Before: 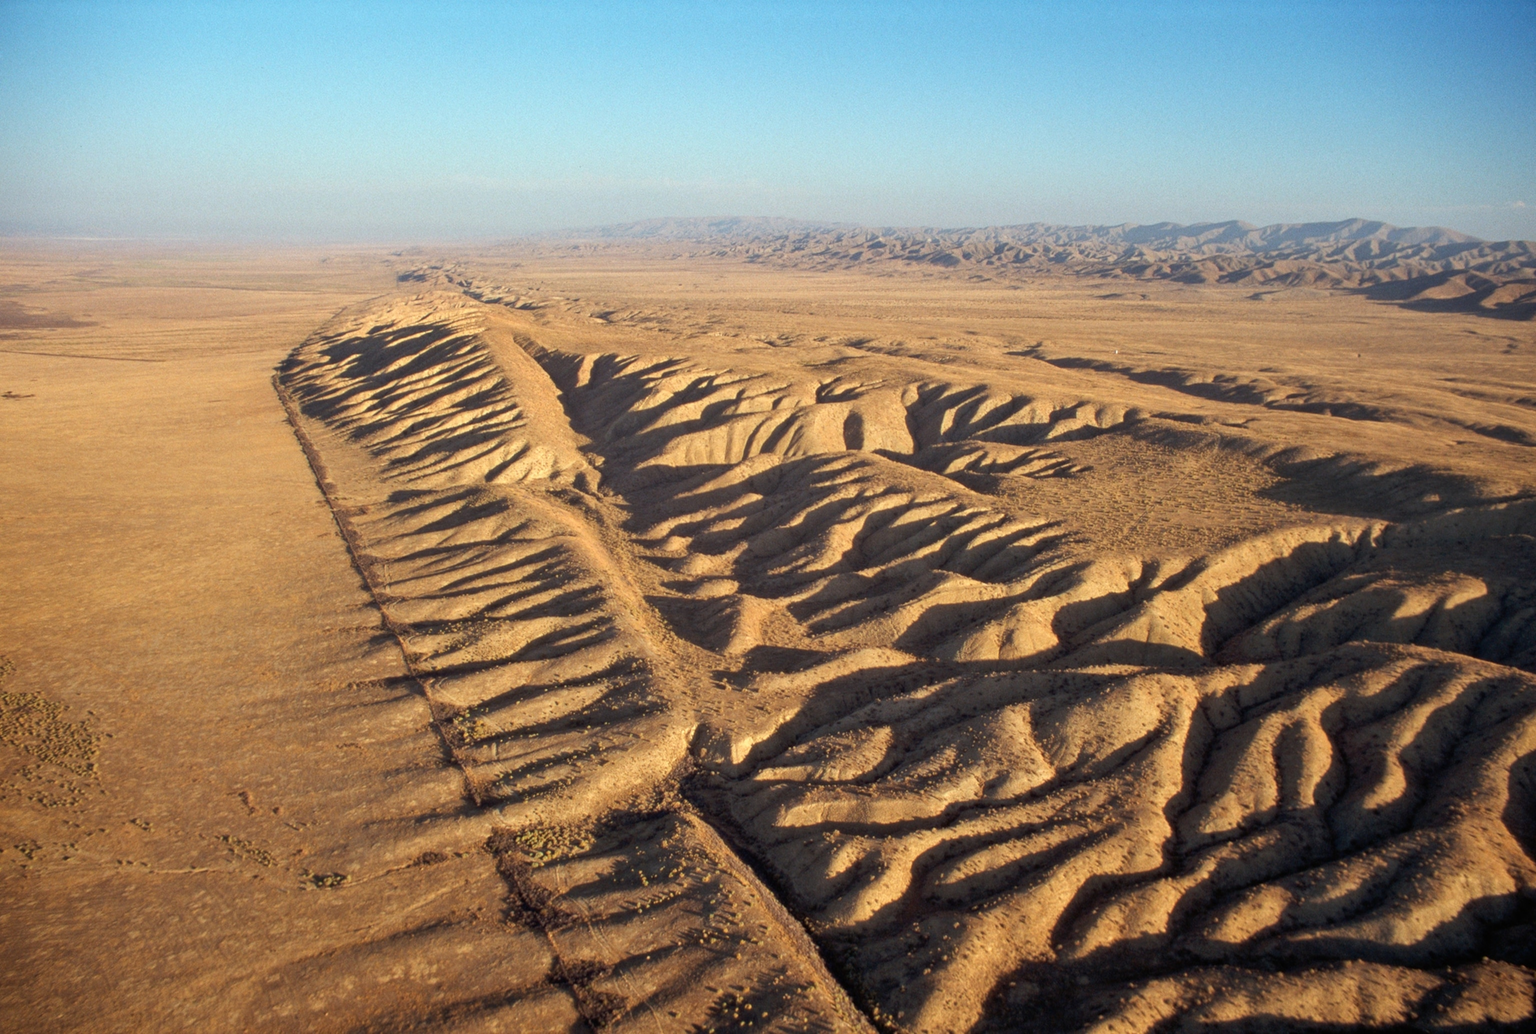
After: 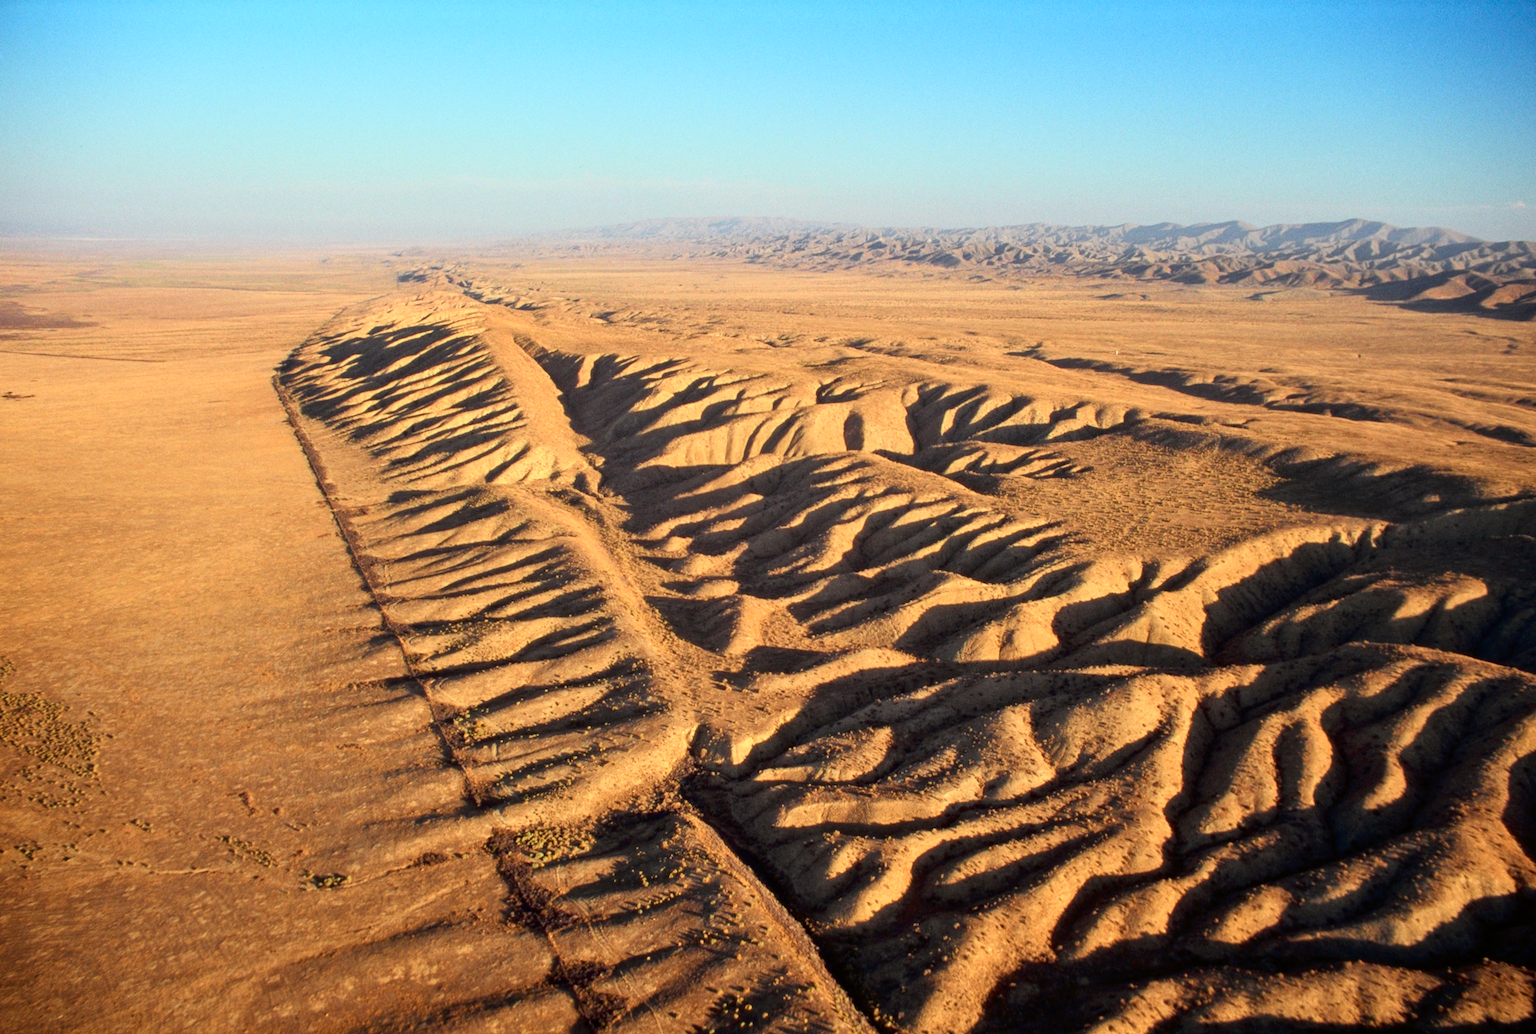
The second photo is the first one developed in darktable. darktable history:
tone curve: curves: ch0 [(0, 0) (0.128, 0.068) (0.292, 0.274) (0.46, 0.482) (0.653, 0.717) (0.819, 0.869) (0.998, 0.969)]; ch1 [(0, 0) (0.384, 0.365) (0.463, 0.45) (0.486, 0.486) (0.503, 0.504) (0.517, 0.517) (0.549, 0.572) (0.583, 0.615) (0.672, 0.699) (0.774, 0.817) (1, 1)]; ch2 [(0, 0) (0.374, 0.344) (0.446, 0.443) (0.494, 0.5) (0.527, 0.529) (0.565, 0.591) (0.644, 0.682) (1, 1)], color space Lab, independent channels, preserve colors none
